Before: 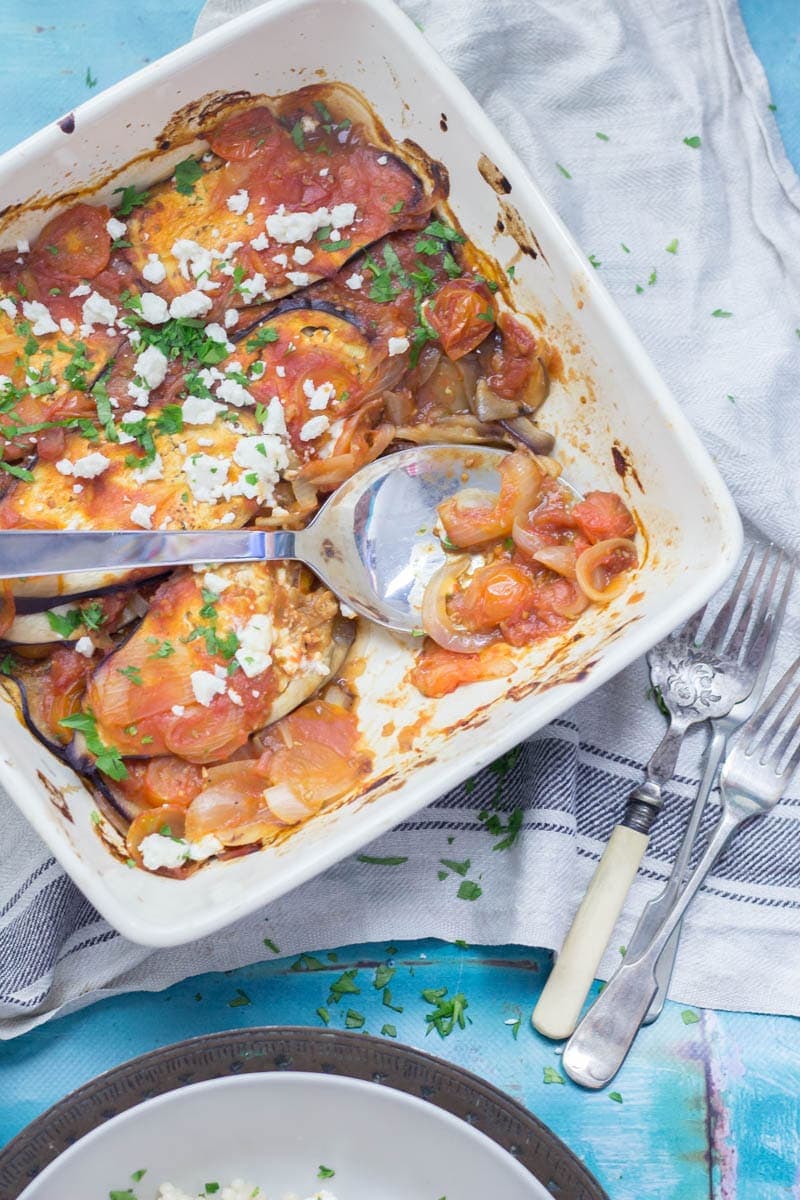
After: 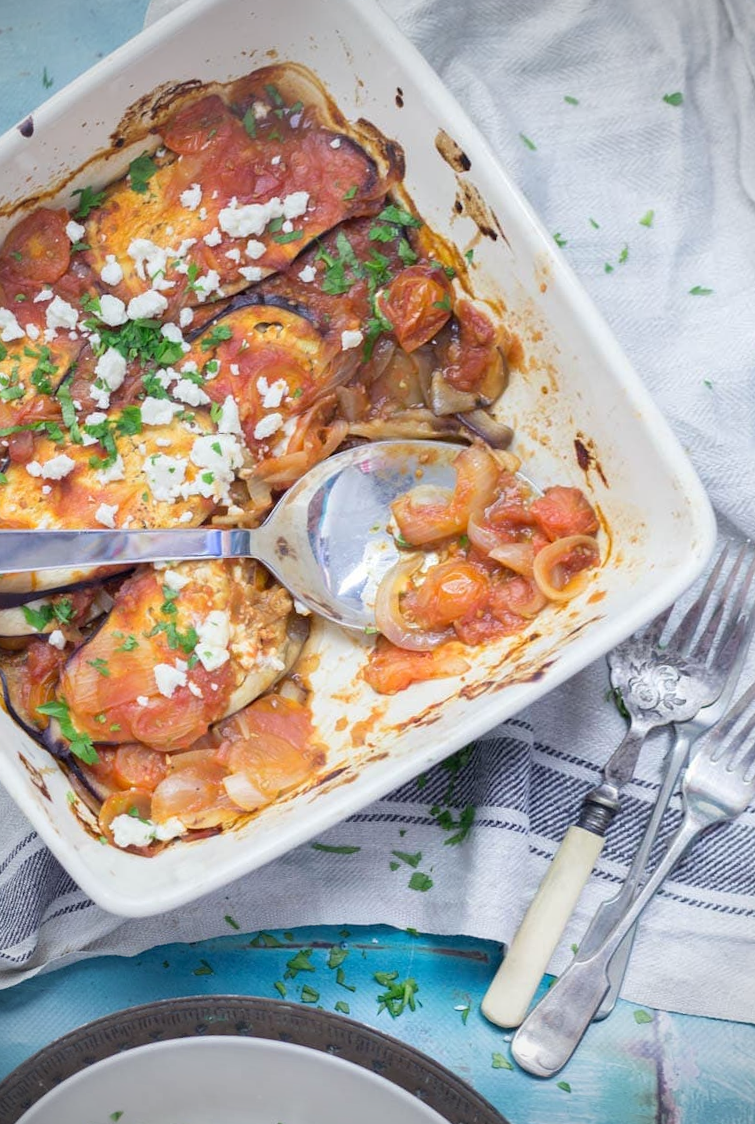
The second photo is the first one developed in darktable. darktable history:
rotate and perspective: rotation 0.062°, lens shift (vertical) 0.115, lens shift (horizontal) -0.133, crop left 0.047, crop right 0.94, crop top 0.061, crop bottom 0.94
vignetting: on, module defaults
